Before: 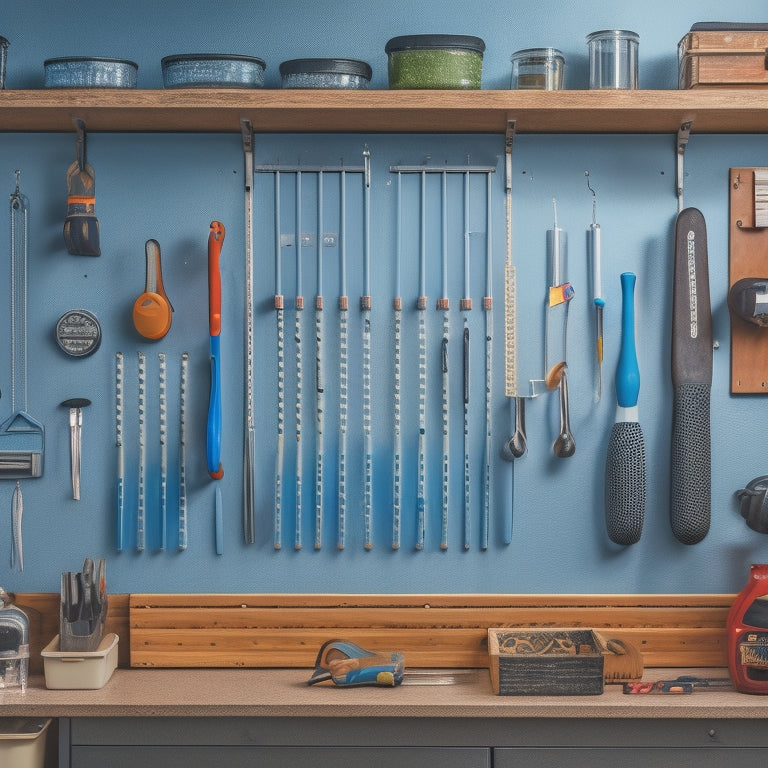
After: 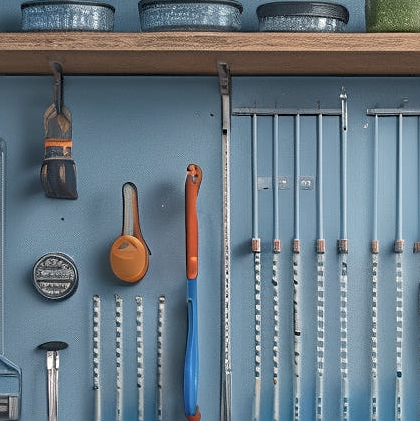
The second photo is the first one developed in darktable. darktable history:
tone equalizer: on, module defaults
exposure: black level correction 0.009, exposure 0.119 EV, compensate highlight preservation false
crop and rotate: left 3.047%, top 7.509%, right 42.236%, bottom 37.598%
sharpen: on, module defaults
color correction: saturation 0.8
